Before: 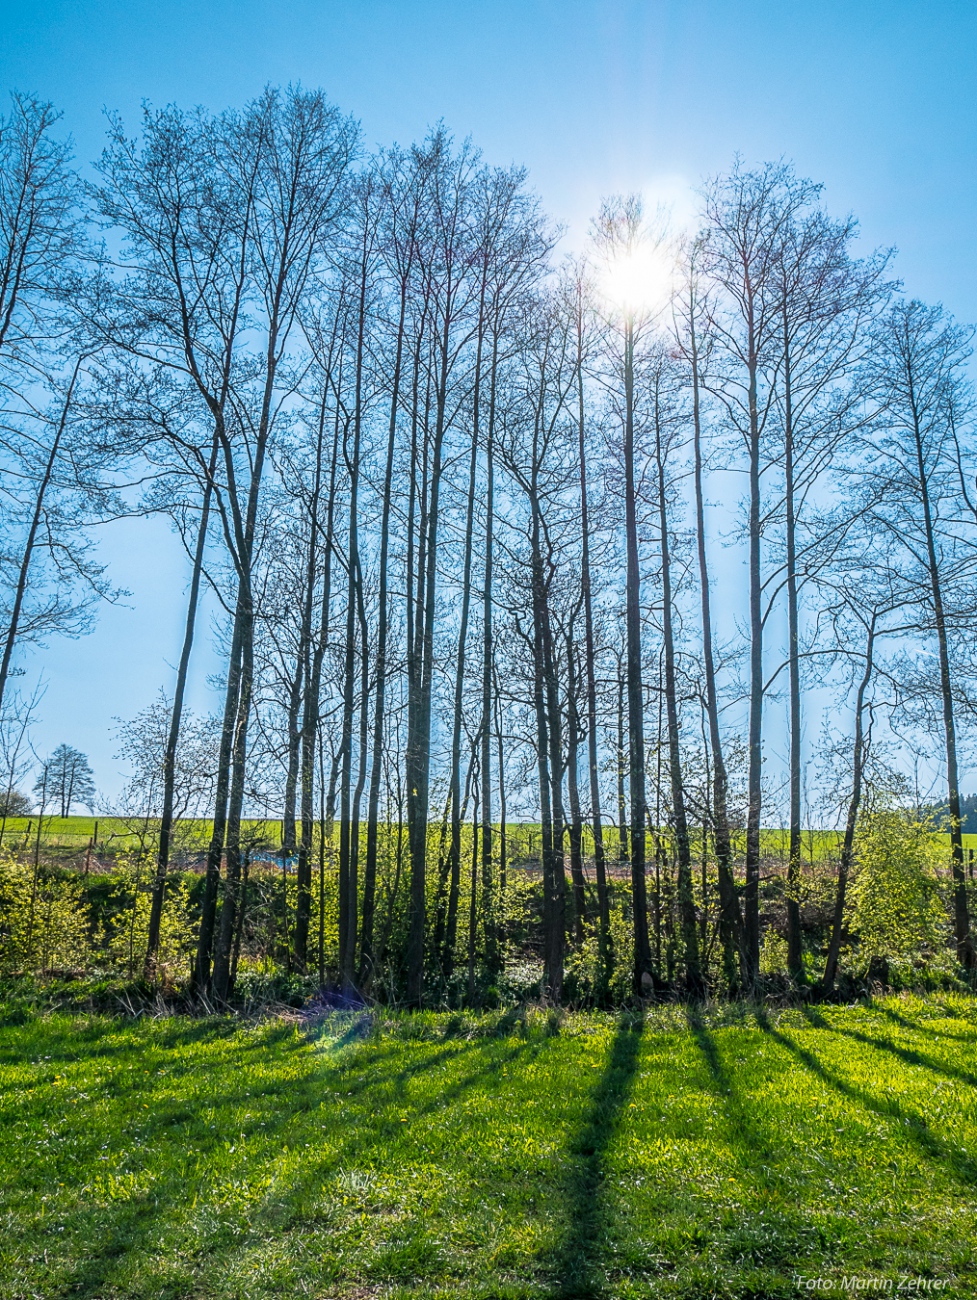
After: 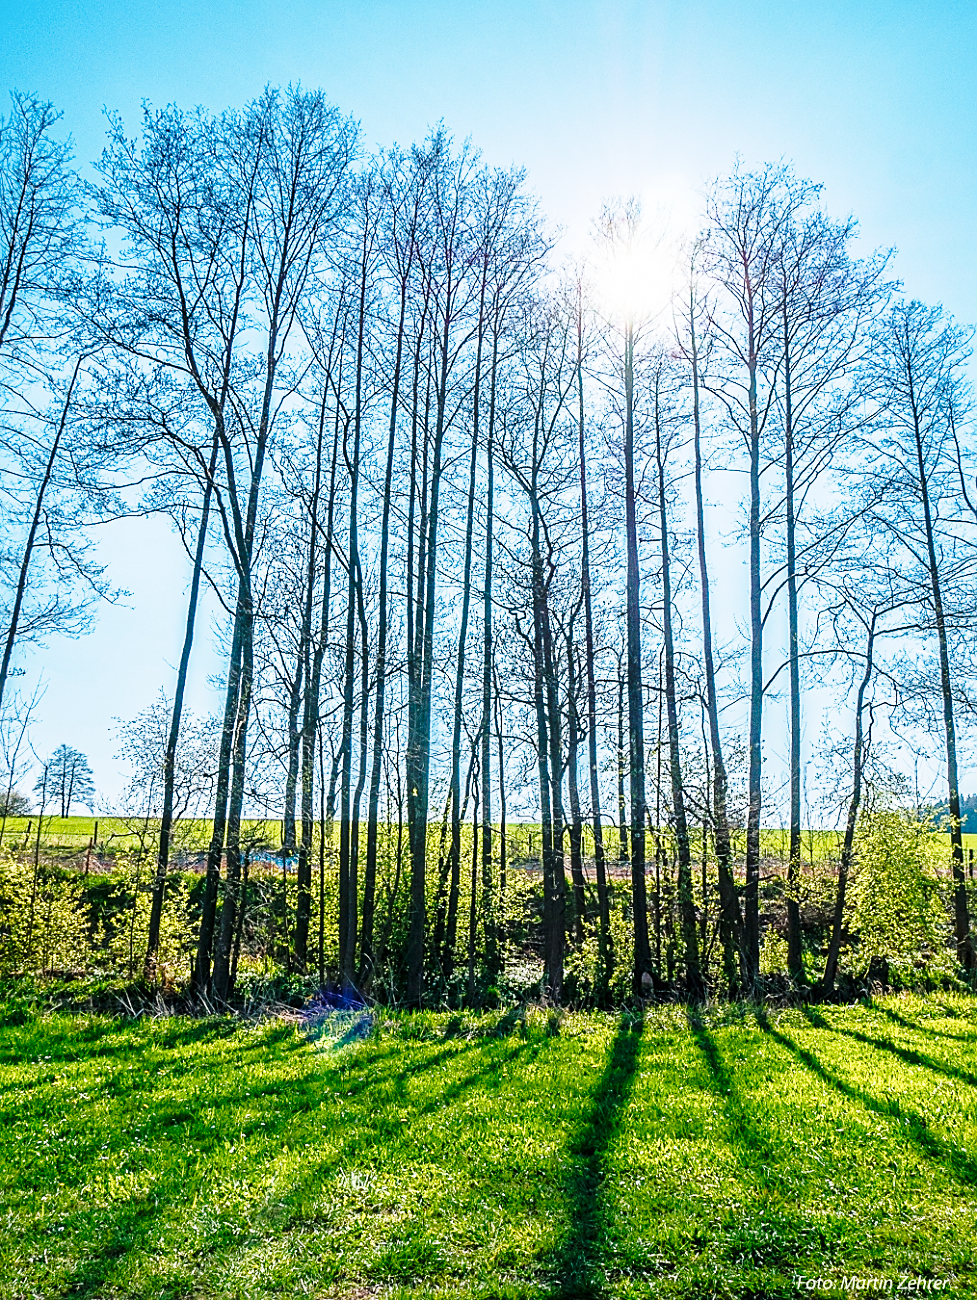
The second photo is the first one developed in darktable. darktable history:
base curve: curves: ch0 [(0, 0) (0.028, 0.03) (0.121, 0.232) (0.46, 0.748) (0.859, 0.968) (1, 1)], preserve colors none
color balance rgb: highlights gain › chroma 0.174%, highlights gain › hue 331.84°, perceptual saturation grading › global saturation 14.422%, perceptual saturation grading › highlights -25.161%, perceptual saturation grading › shadows 25.36%
sharpen: on, module defaults
